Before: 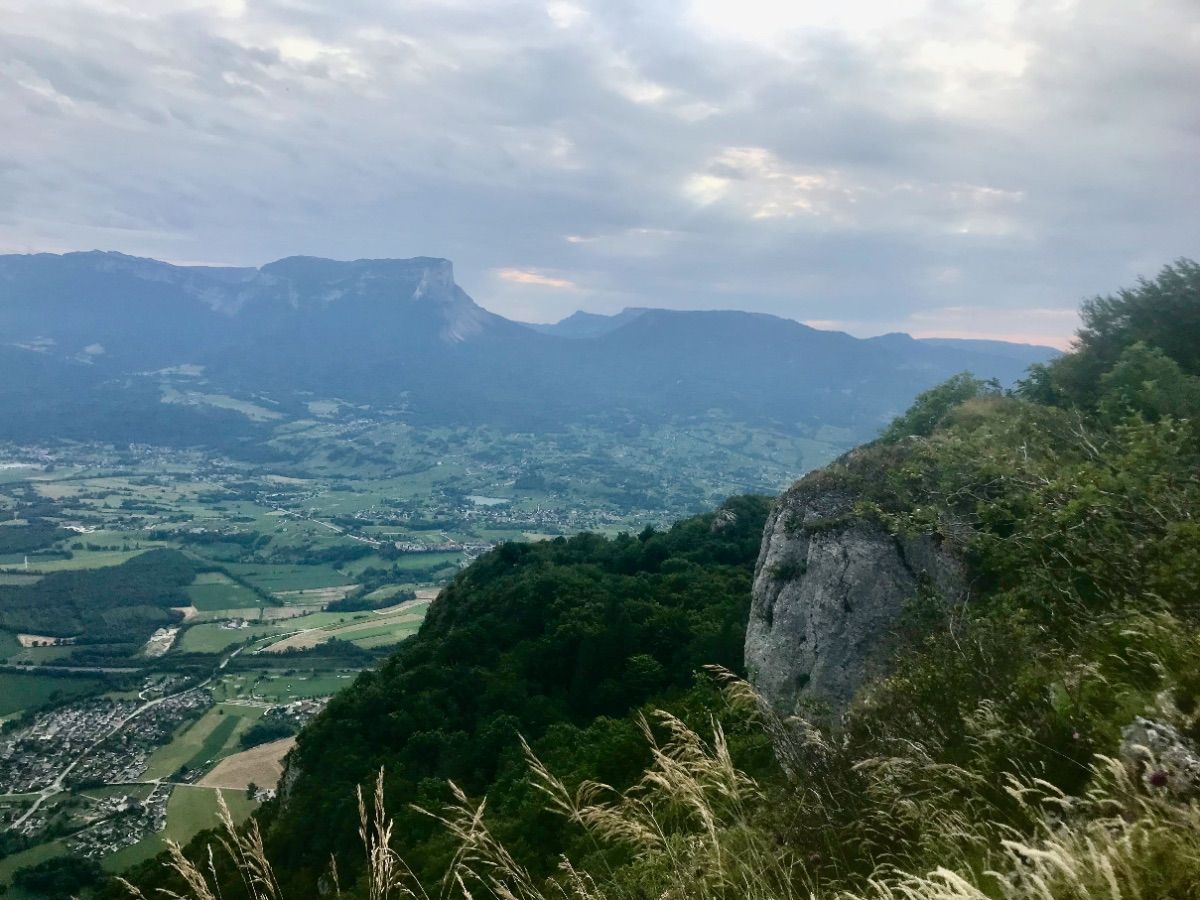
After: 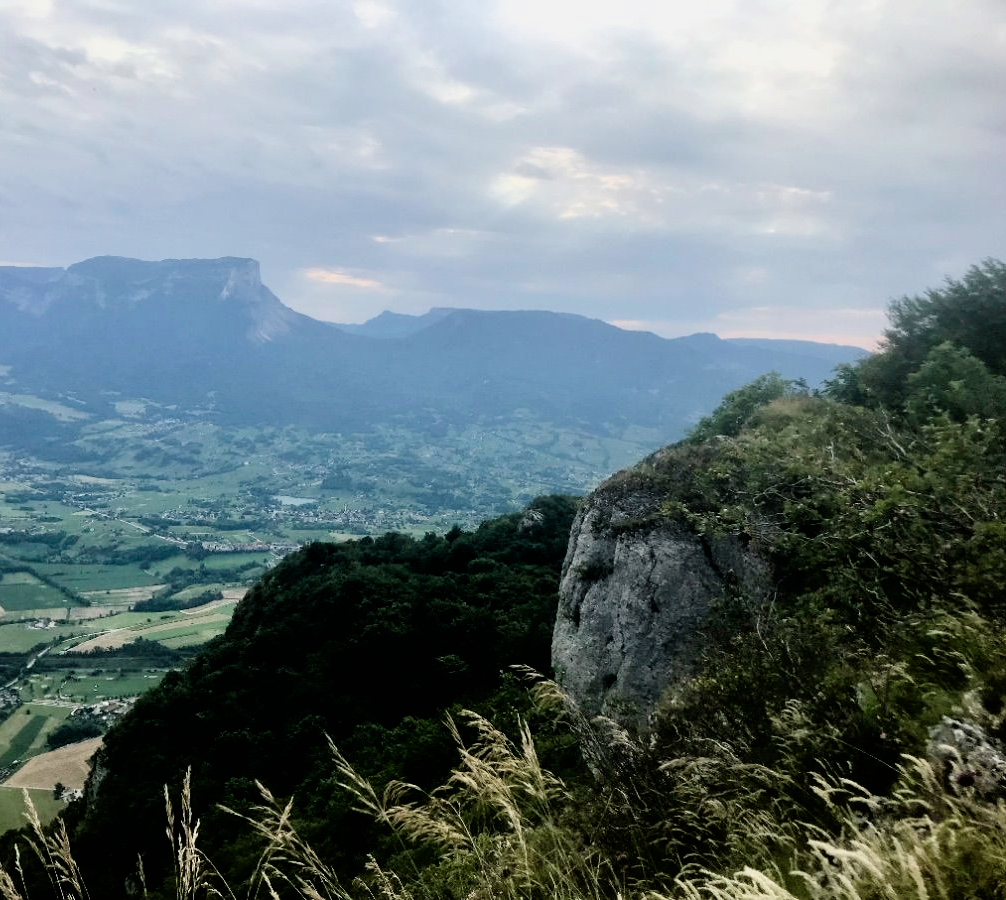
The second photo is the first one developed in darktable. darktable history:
filmic rgb: black relative exposure -5.83 EV, white relative exposure 3.4 EV, hardness 3.68
crop: left 16.145%
tone equalizer: -8 EV -0.417 EV, -7 EV -0.389 EV, -6 EV -0.333 EV, -5 EV -0.222 EV, -3 EV 0.222 EV, -2 EV 0.333 EV, -1 EV 0.389 EV, +0 EV 0.417 EV, edges refinement/feathering 500, mask exposure compensation -1.25 EV, preserve details no
